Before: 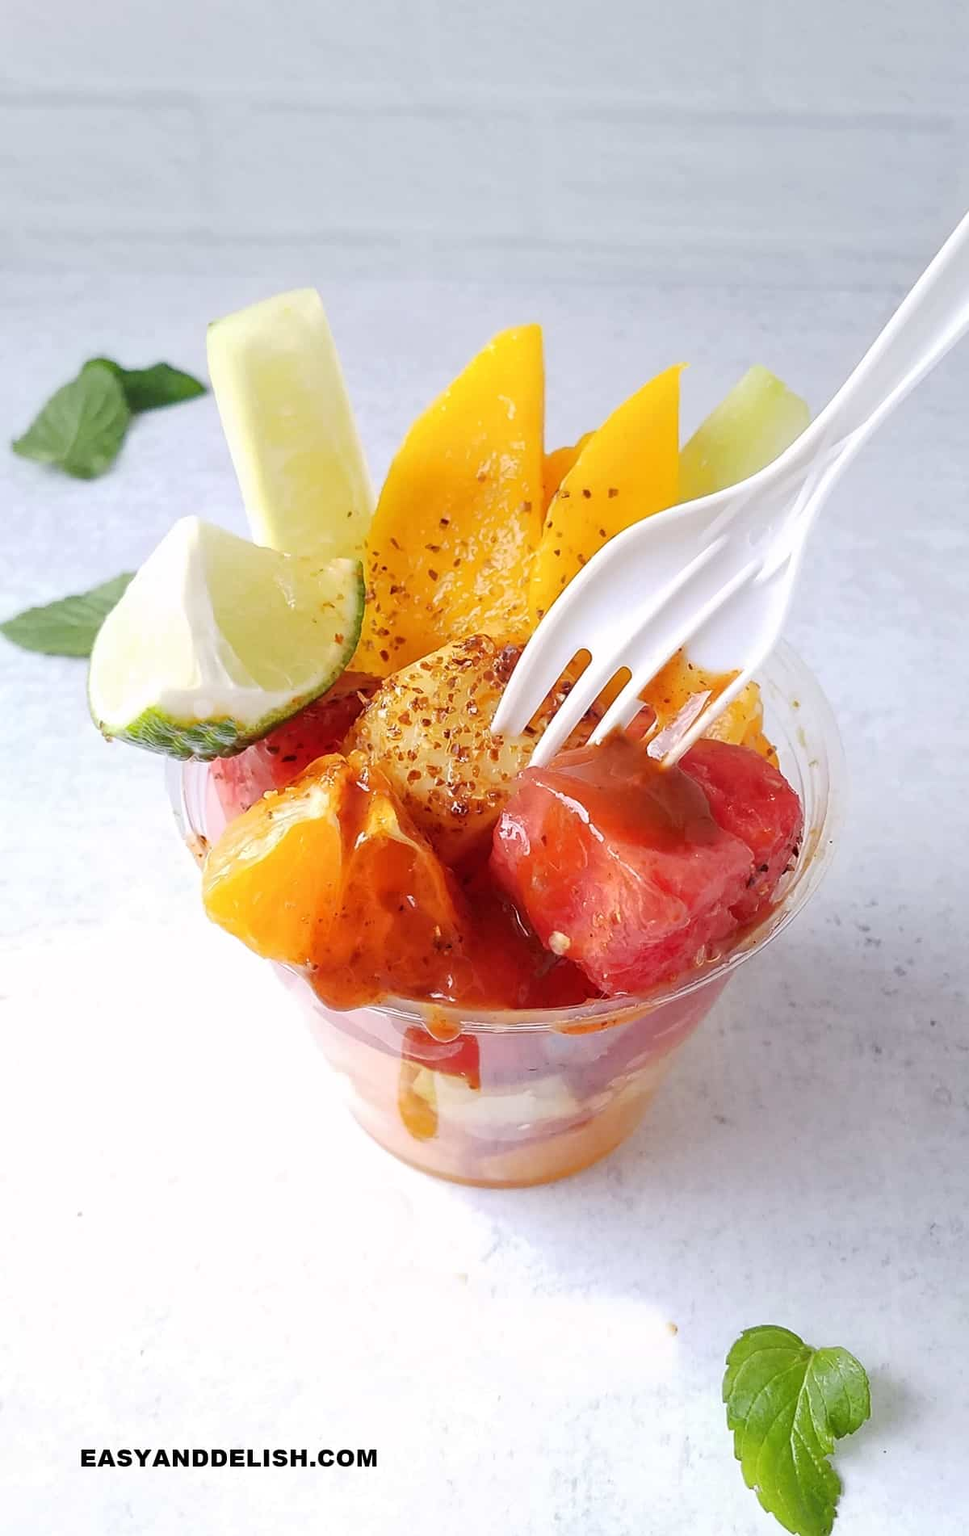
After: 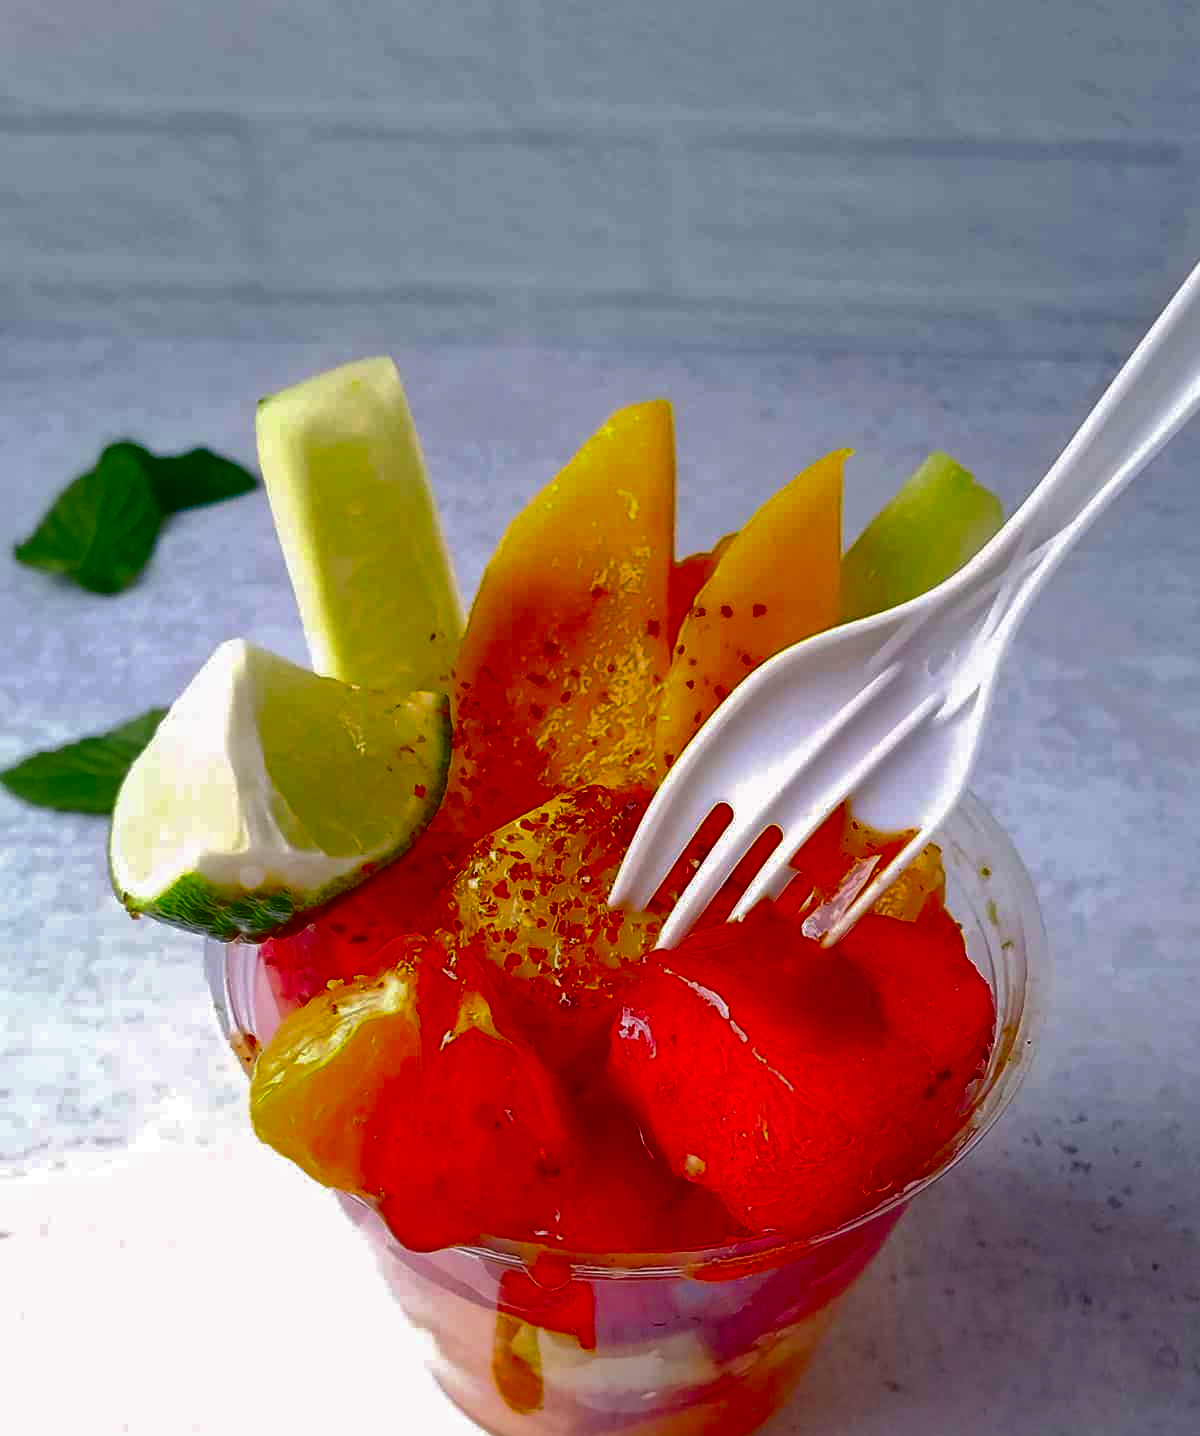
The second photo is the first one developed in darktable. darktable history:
contrast brightness saturation: brightness -0.985, saturation 0.987
crop: bottom 24.456%
shadows and highlights: on, module defaults
